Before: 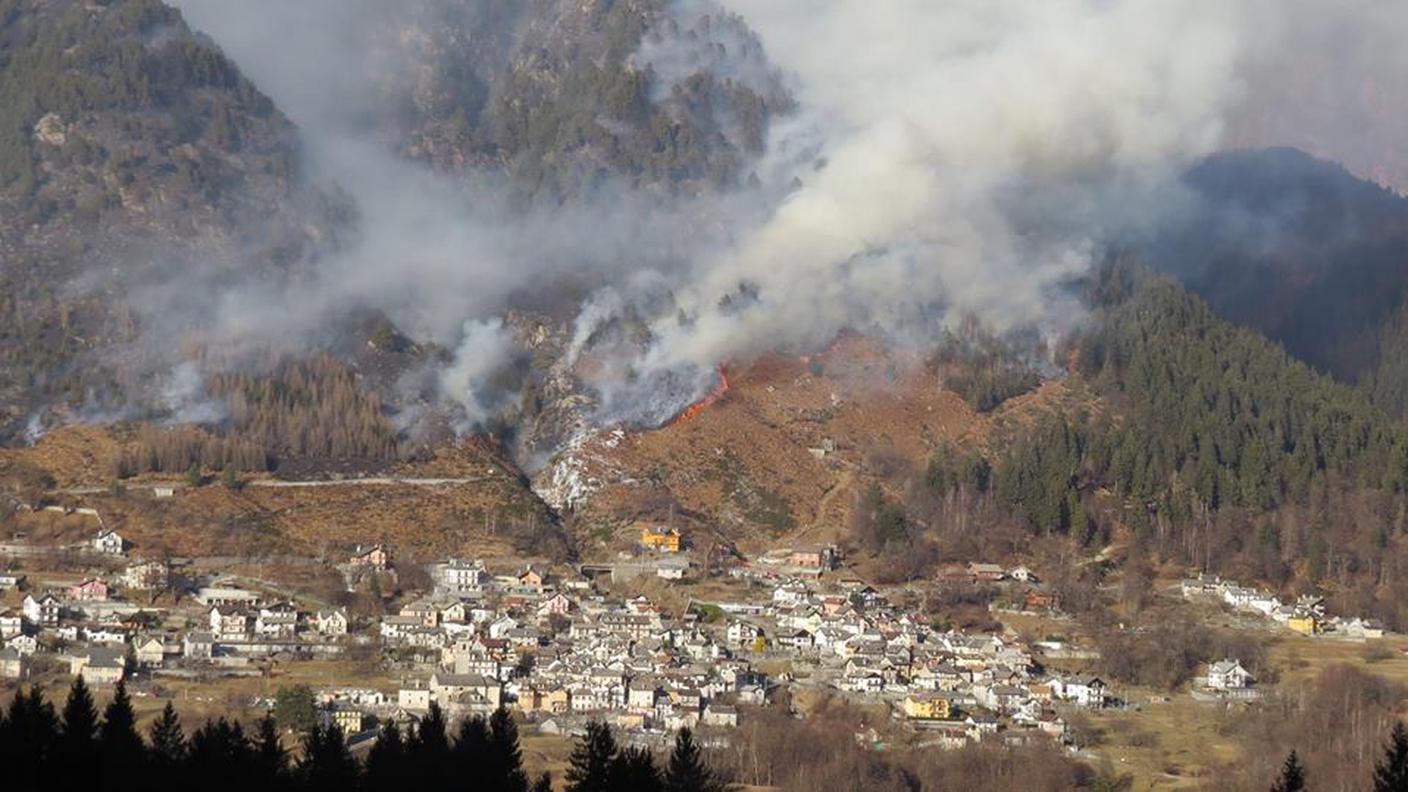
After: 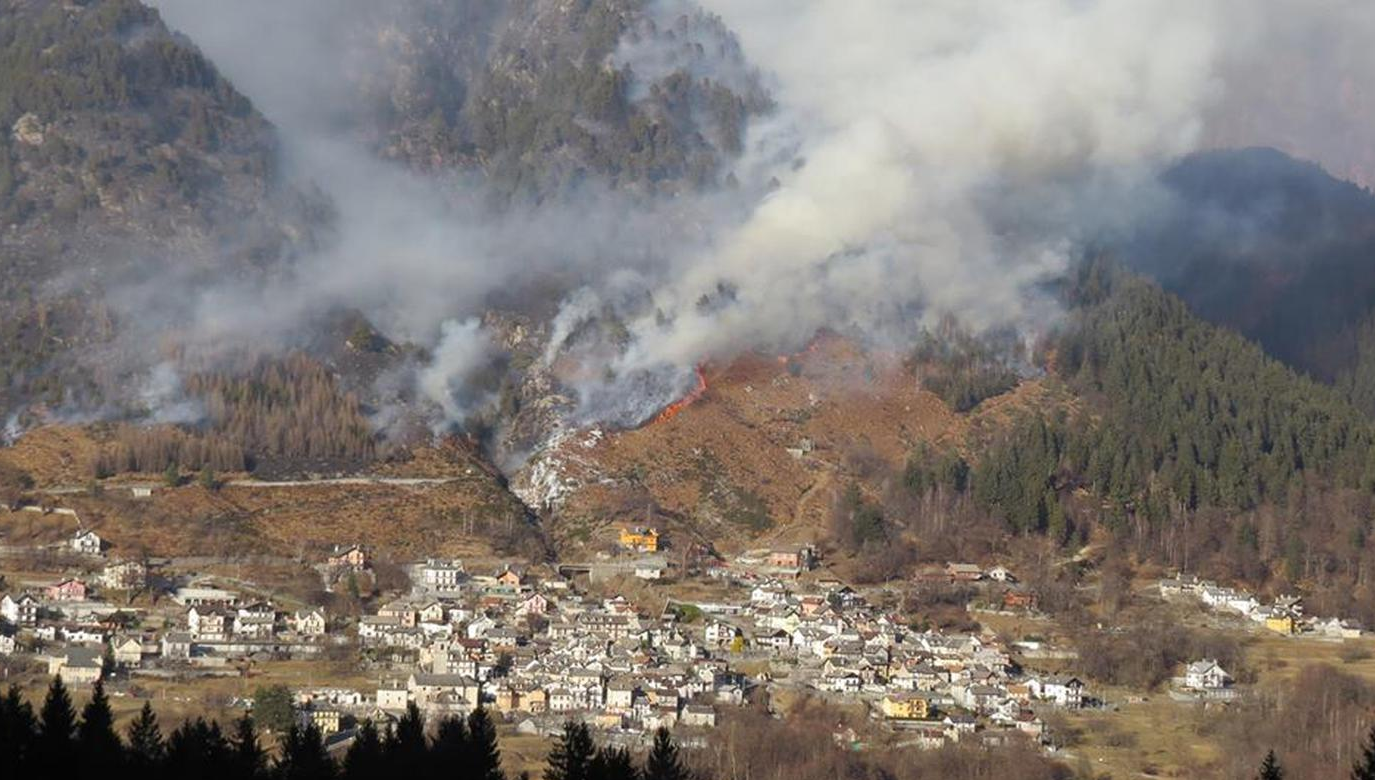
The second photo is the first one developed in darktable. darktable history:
crop and rotate: left 1.602%, right 0.697%, bottom 1.509%
